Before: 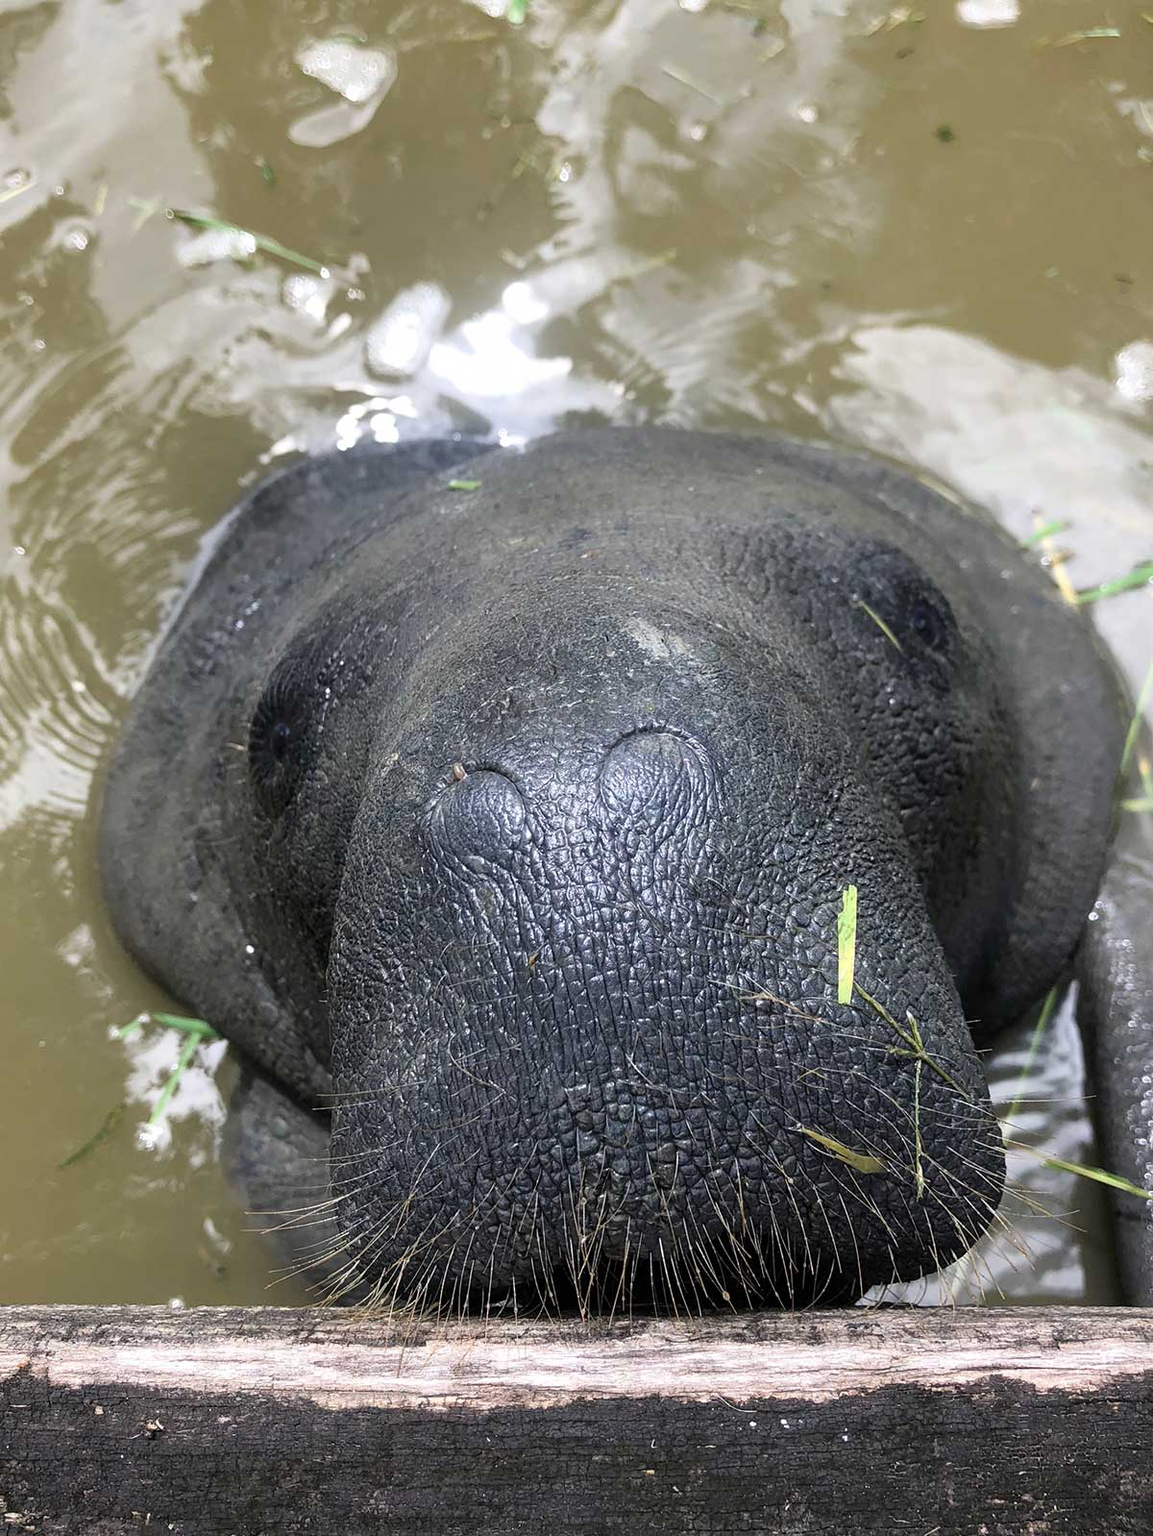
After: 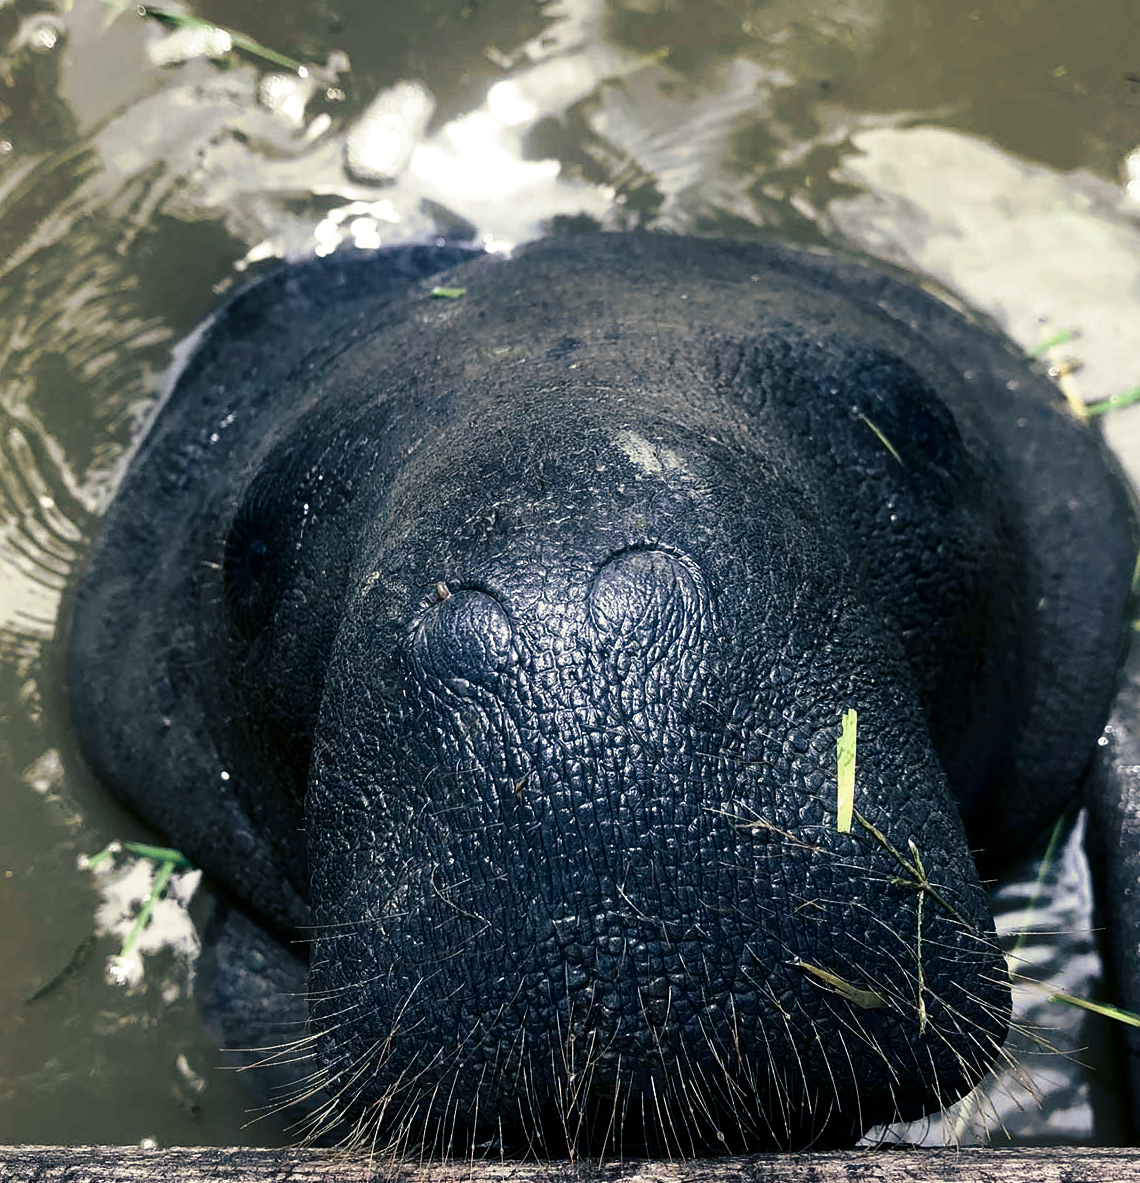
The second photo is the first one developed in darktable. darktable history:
split-toning: shadows › hue 216°, shadows › saturation 1, highlights › hue 57.6°, balance -33.4
contrast brightness saturation: contrast 0.19, brightness -0.24, saturation 0.11
crop and rotate: left 2.991%, top 13.302%, right 1.981%, bottom 12.636%
